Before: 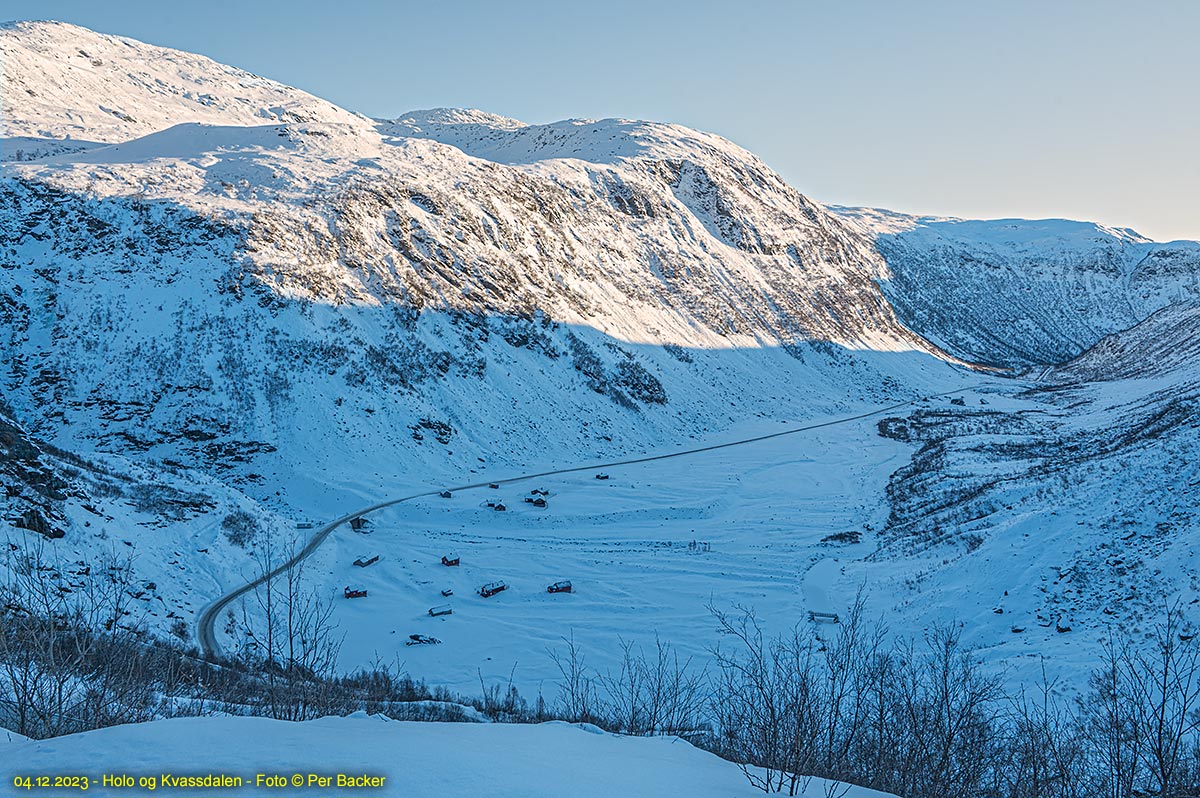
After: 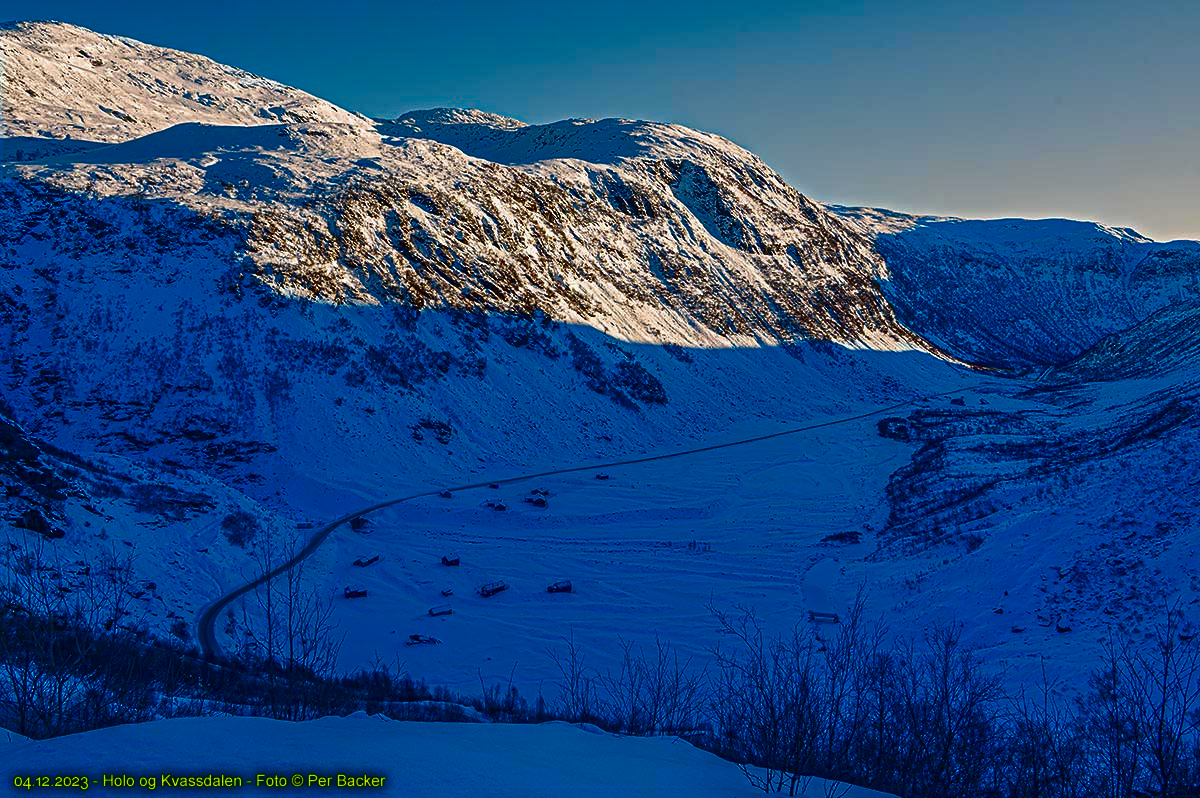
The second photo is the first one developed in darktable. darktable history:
contrast brightness saturation: brightness -0.984, saturation 0.993
